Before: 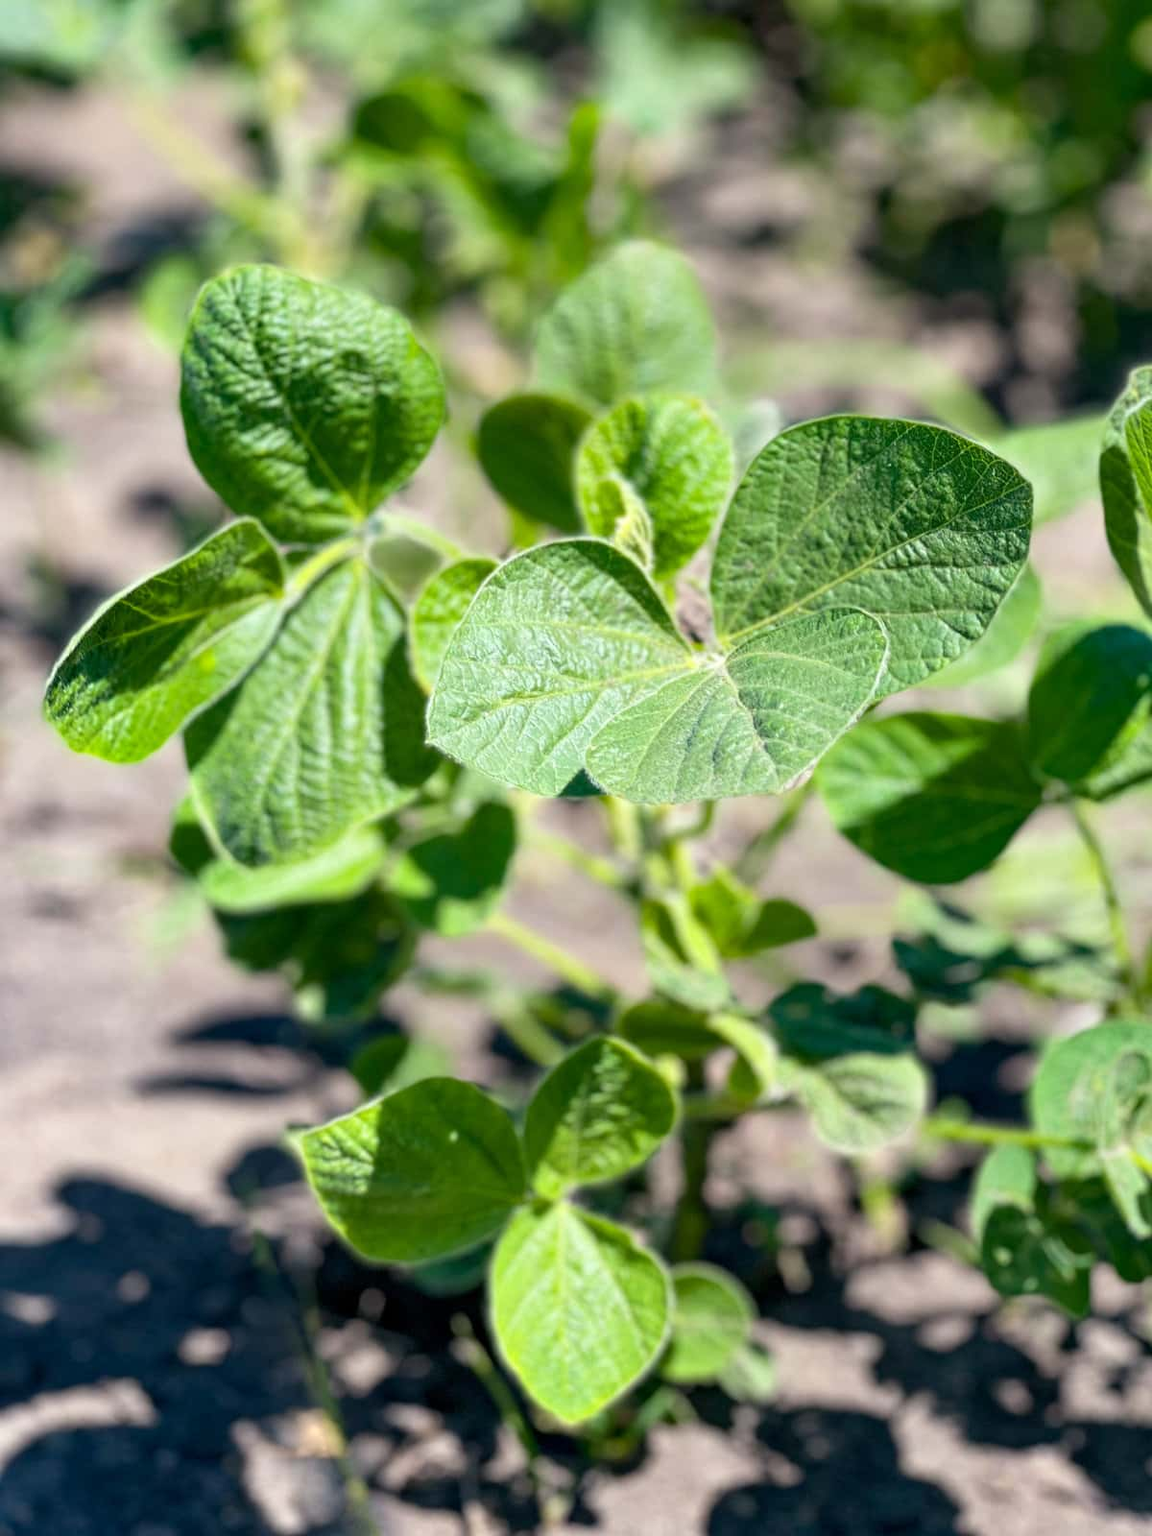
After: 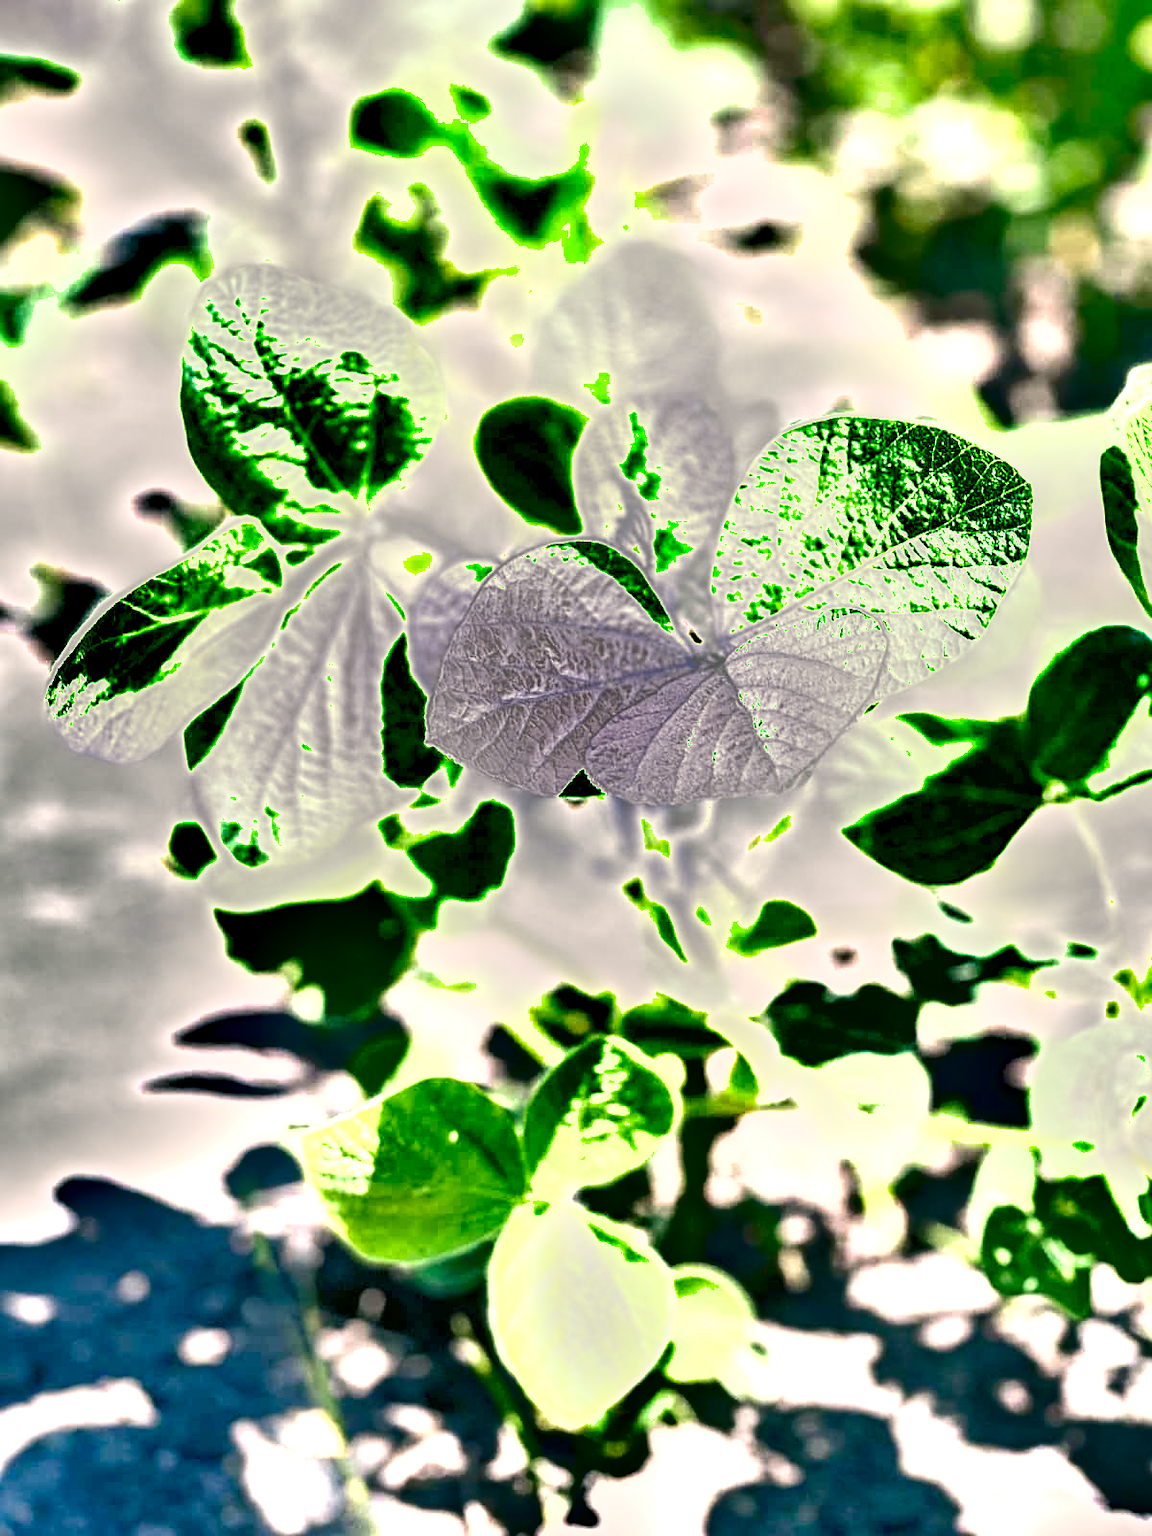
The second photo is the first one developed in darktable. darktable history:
sharpen: amount 0.206
exposure: exposure 2.2 EV, compensate highlight preservation false
color correction: highlights a* 4.31, highlights b* 4.96, shadows a* -7.03, shadows b* 4.55
color balance rgb: linear chroma grading › shadows -2.948%, linear chroma grading › highlights -4.749%, perceptual saturation grading › global saturation 20%, perceptual saturation grading › highlights -25.523%, perceptual saturation grading › shadows 25.965%, contrast 4.546%
shadows and highlights: soften with gaussian
